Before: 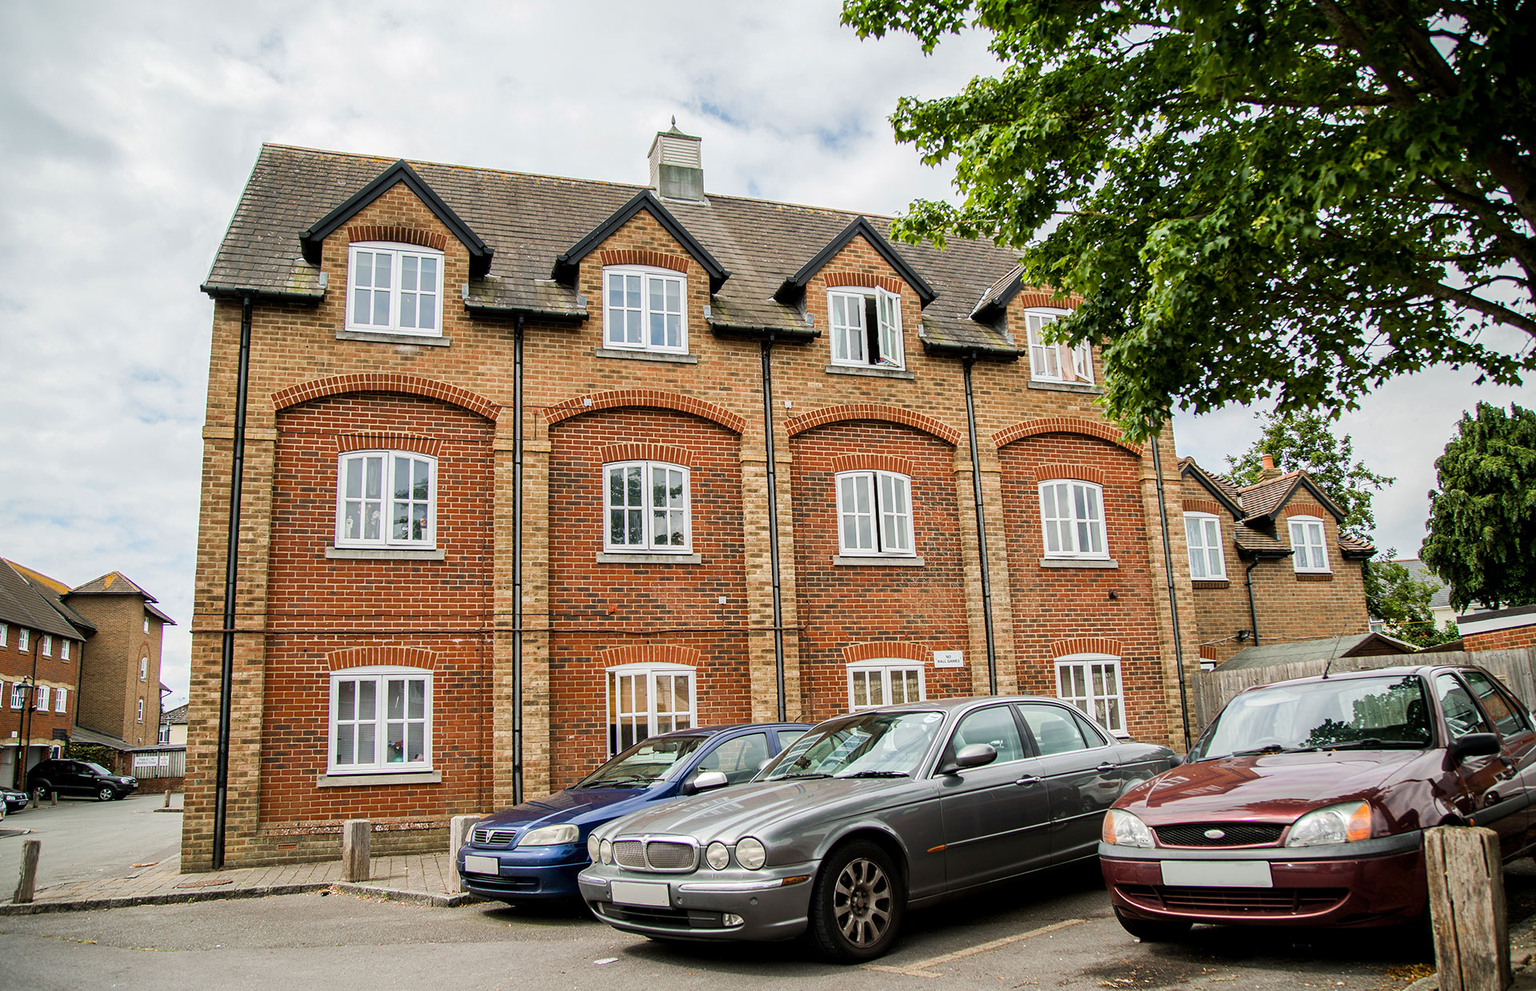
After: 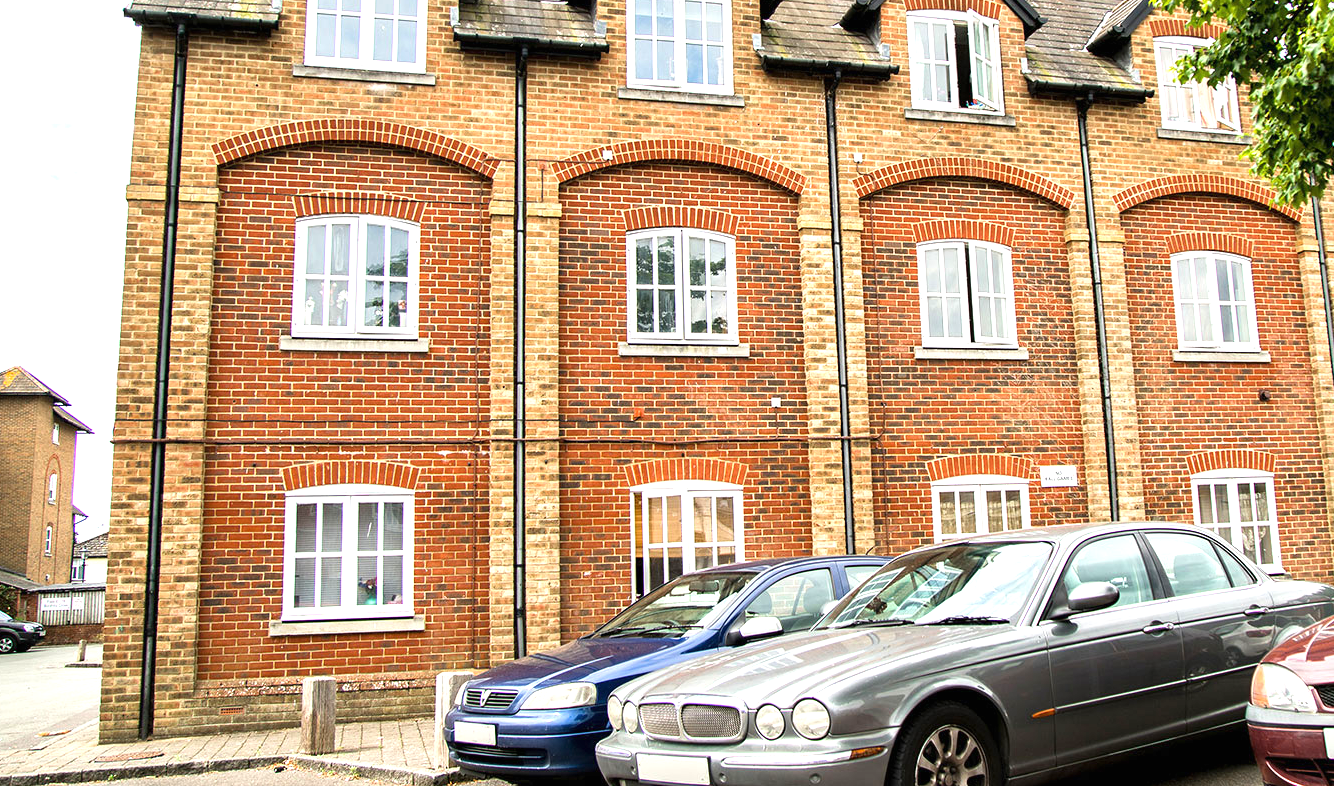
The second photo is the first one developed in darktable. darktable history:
crop: left 6.653%, top 28.094%, right 23.818%, bottom 8.438%
exposure: black level correction 0, exposure 1 EV, compensate highlight preservation false
